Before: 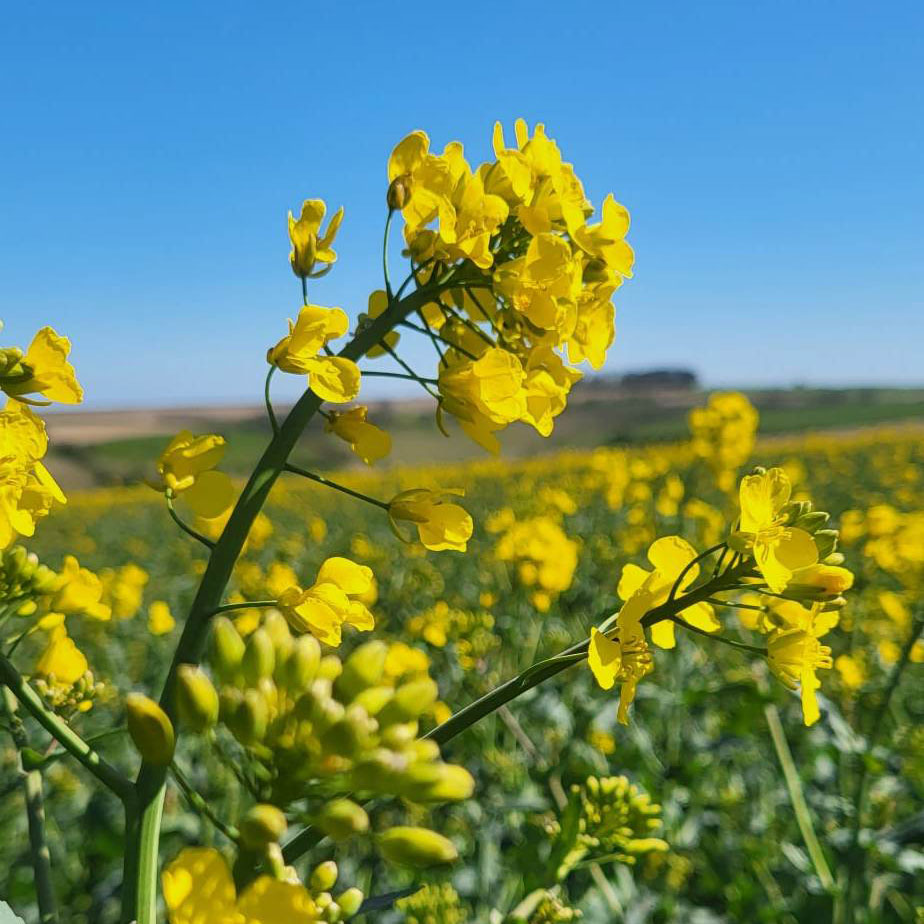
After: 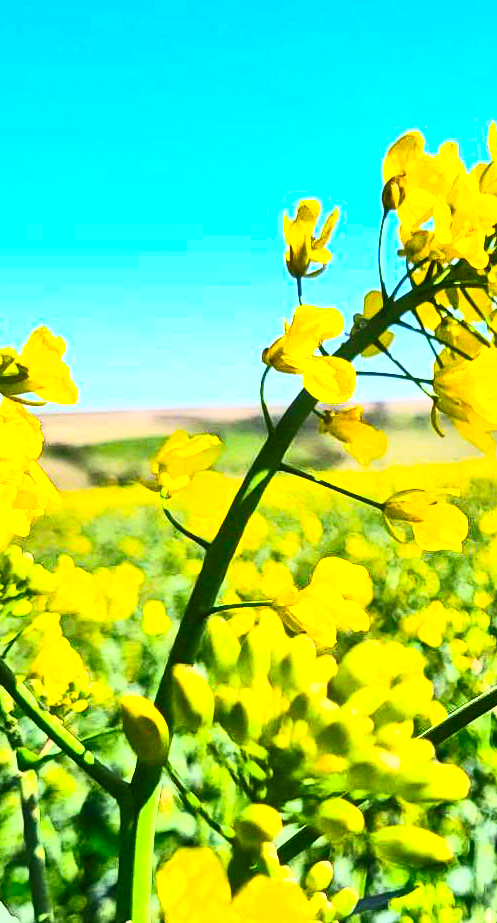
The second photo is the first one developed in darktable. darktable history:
contrast brightness saturation: contrast 0.83, brightness 0.59, saturation 0.59
color balance rgb: shadows lift › luminance -10%, power › luminance -9%, linear chroma grading › global chroma 10%, global vibrance 10%, contrast 15%, saturation formula JzAzBz (2021)
tone equalizer: -7 EV 0.15 EV, -6 EV 0.6 EV, -5 EV 1.15 EV, -4 EV 1.33 EV, -3 EV 1.15 EV, -2 EV 0.6 EV, -1 EV 0.15 EV, mask exposure compensation -0.5 EV
exposure: exposure -0.064 EV, compensate highlight preservation false
crop: left 0.587%, right 45.588%, bottom 0.086%
